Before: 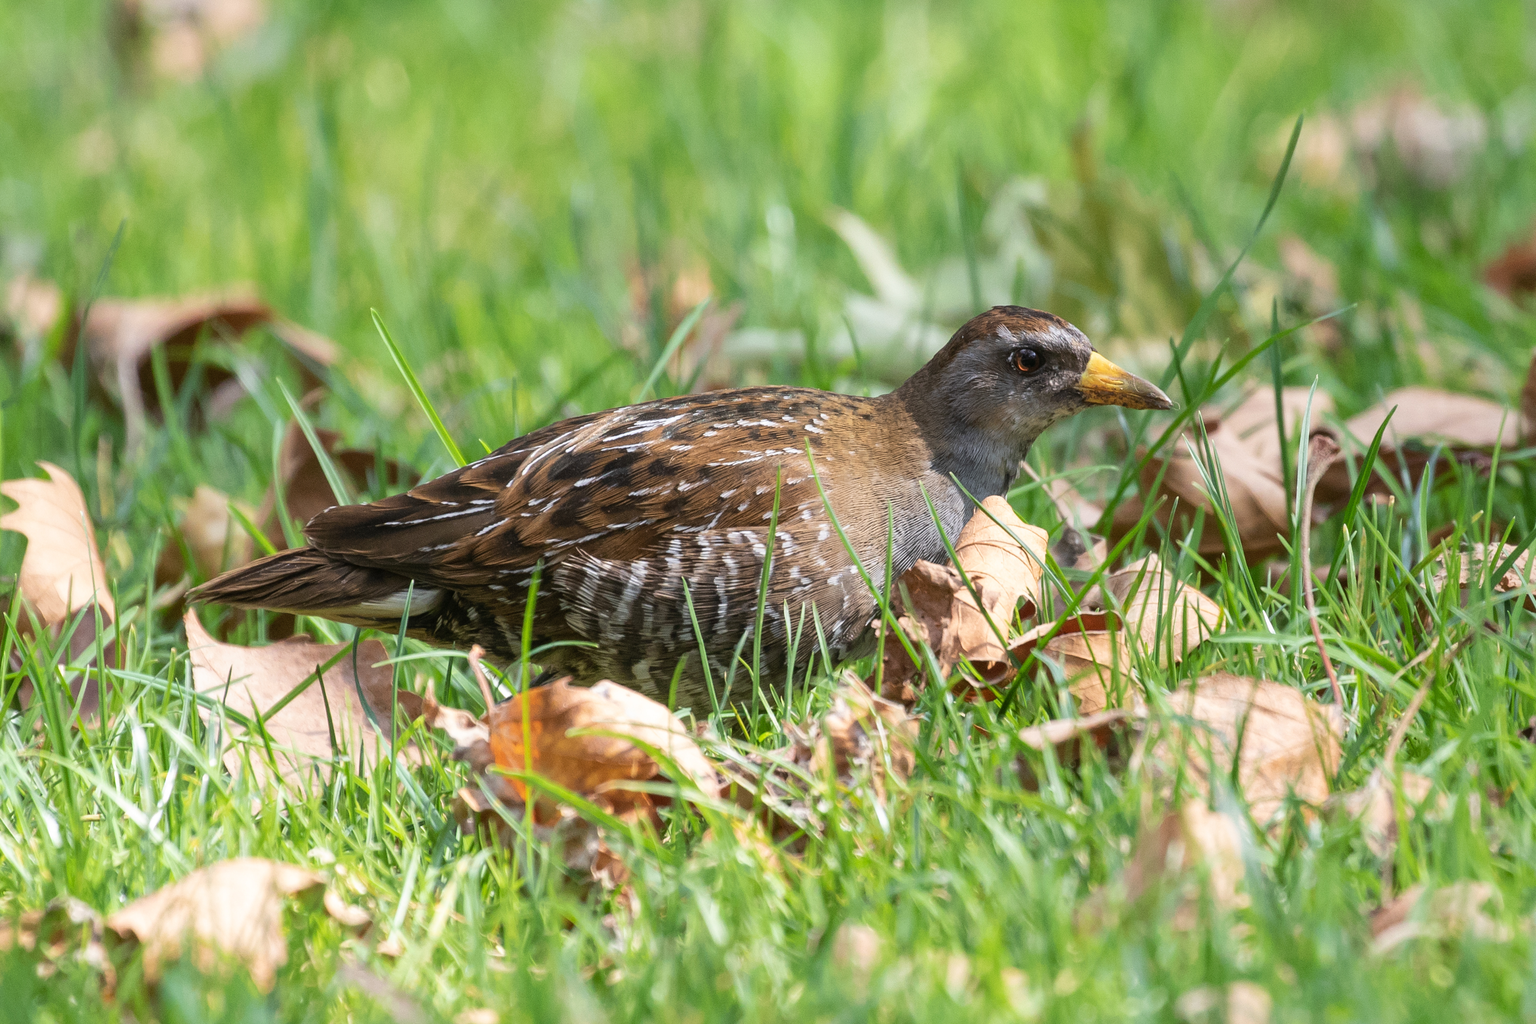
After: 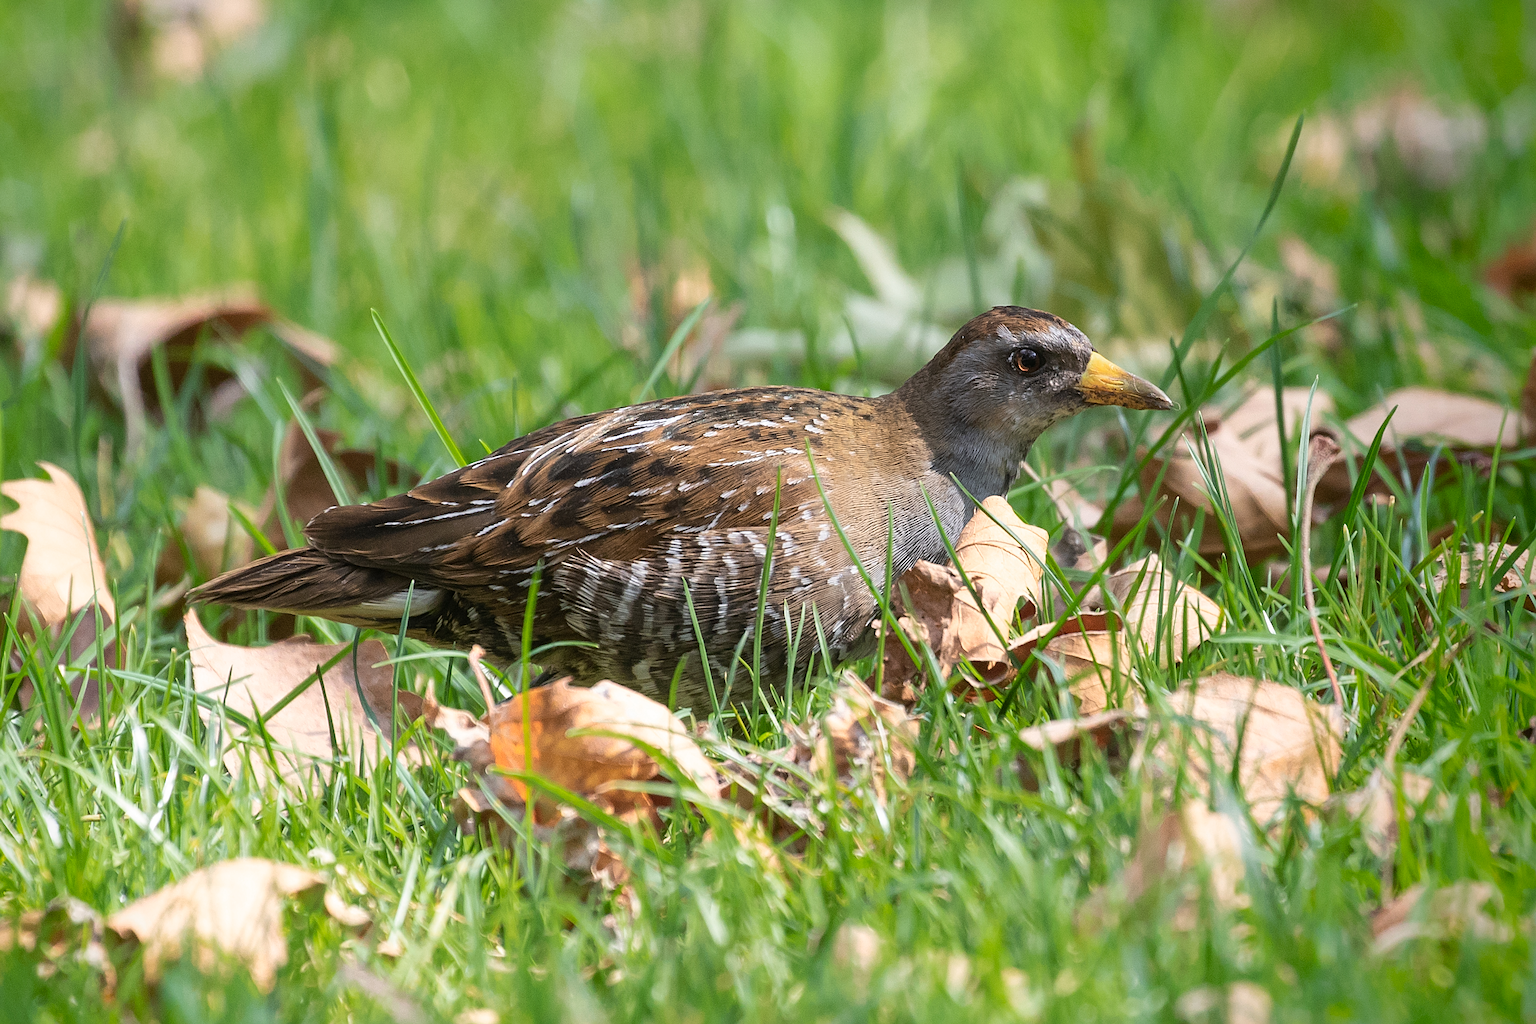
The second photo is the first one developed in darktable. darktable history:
vignetting: fall-off radius 61.11%, saturation 0.373, center (-0.147, 0.015)
sharpen: on, module defaults
color zones: curves: ch0 [(0, 0.465) (0.092, 0.596) (0.289, 0.464) (0.429, 0.453) (0.571, 0.464) (0.714, 0.455) (0.857, 0.462) (1, 0.465)]
